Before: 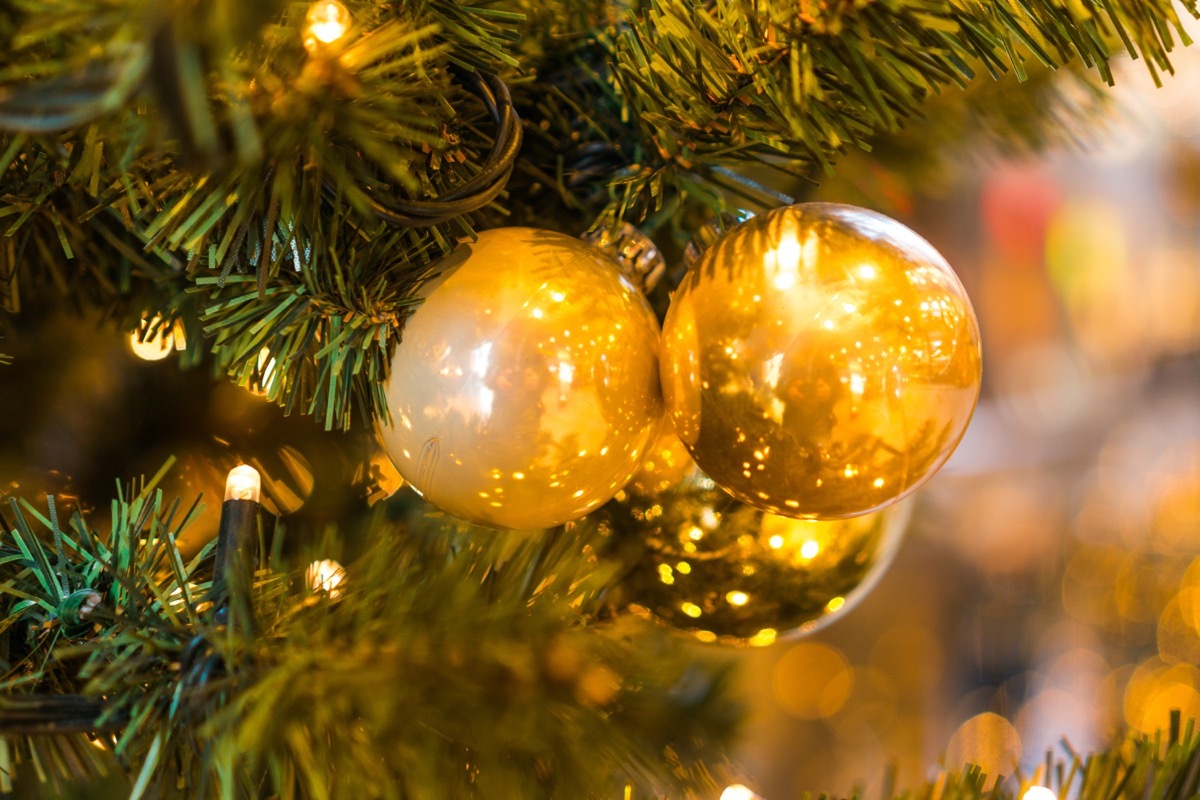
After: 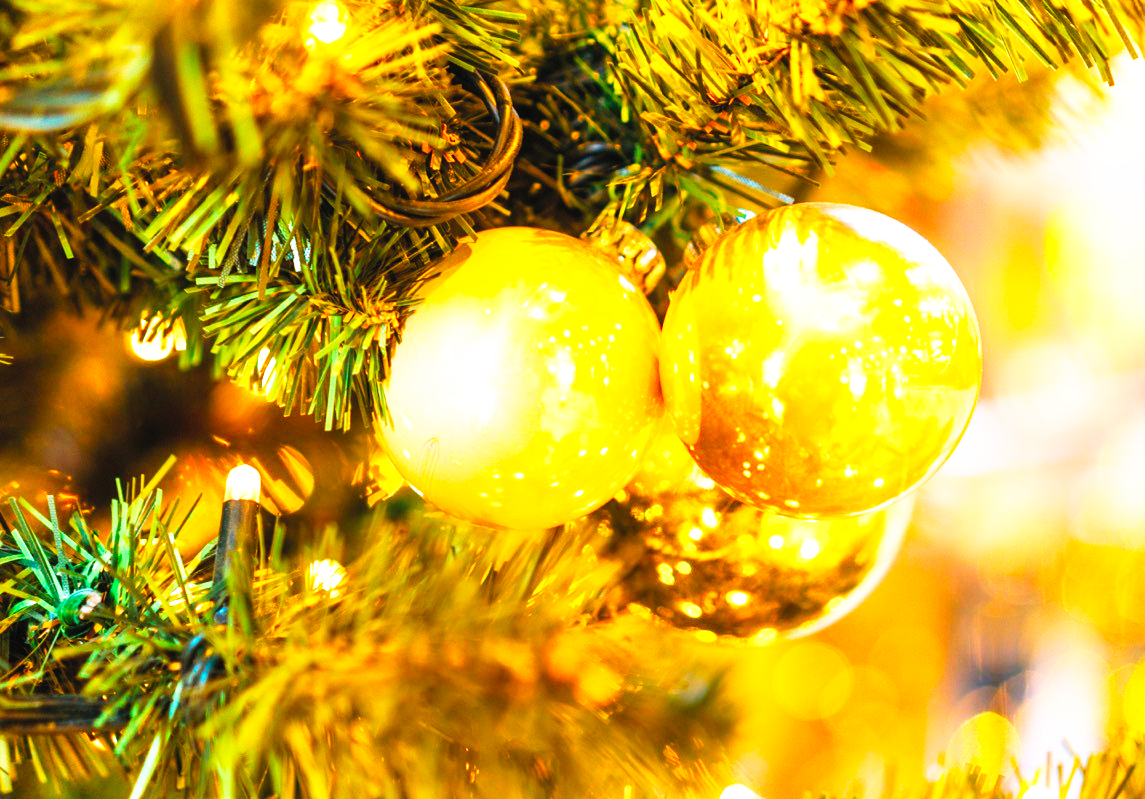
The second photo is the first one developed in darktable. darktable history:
base curve: curves: ch0 [(0, 0) (0.007, 0.004) (0.027, 0.03) (0.046, 0.07) (0.207, 0.54) (0.442, 0.872) (0.673, 0.972) (1, 1)], preserve colors none
exposure: black level correction 0, exposure 0.698 EV, compensate highlight preservation false
crop: right 4.573%, bottom 0.031%
contrast brightness saturation: contrast 0.067, brightness 0.171, saturation 0.399
